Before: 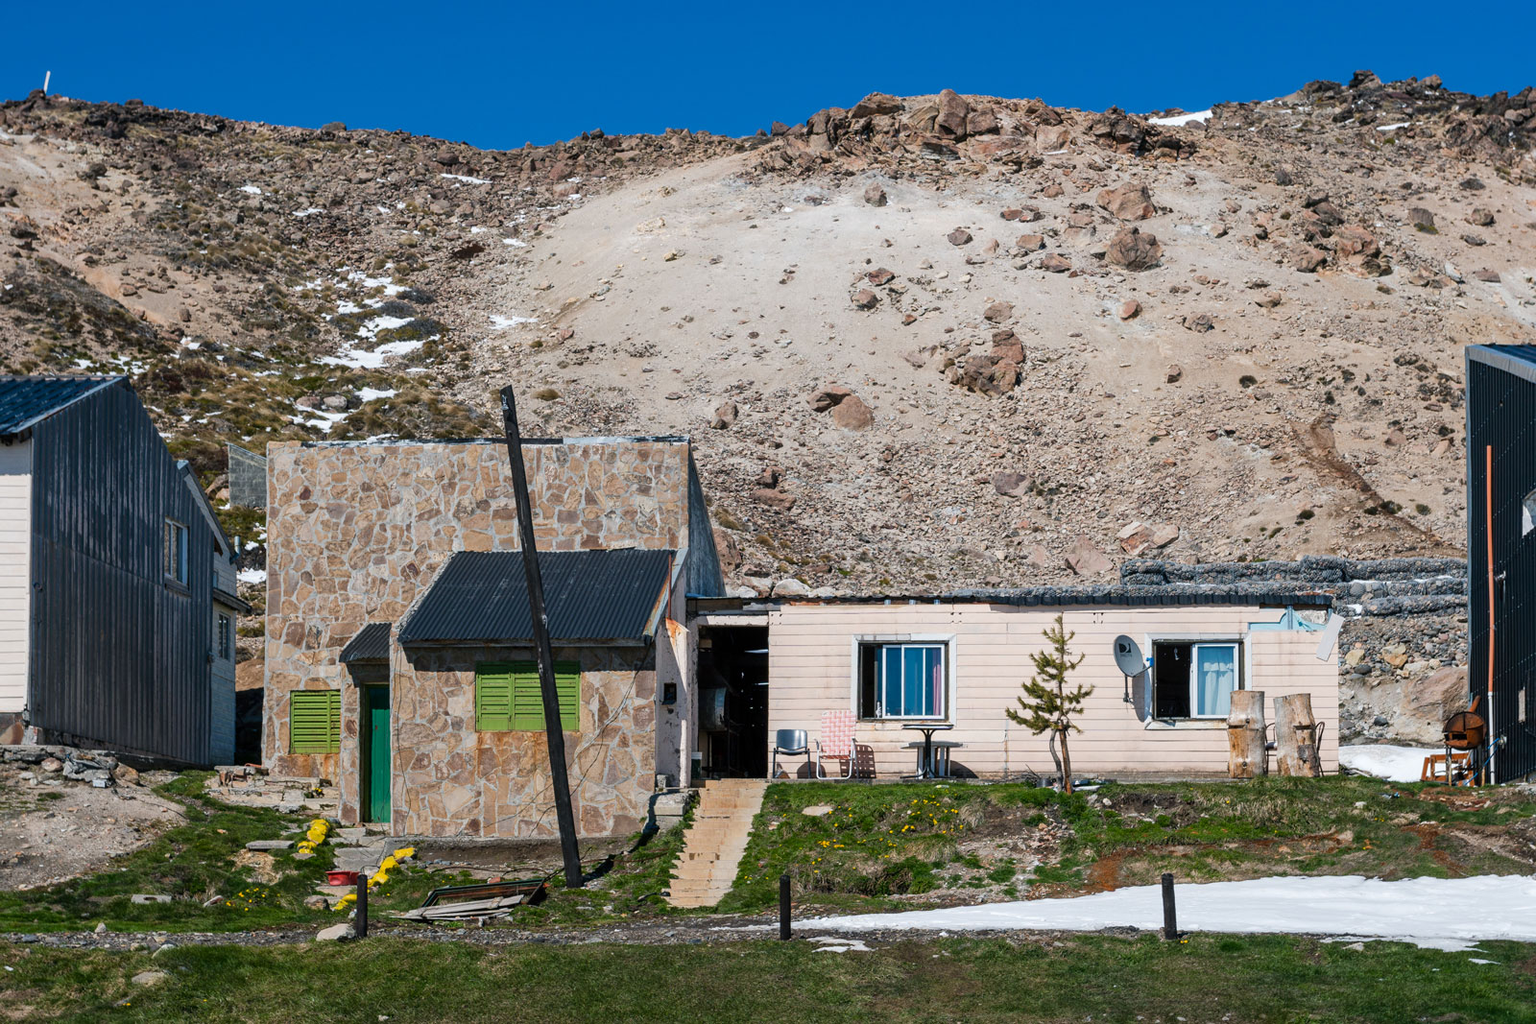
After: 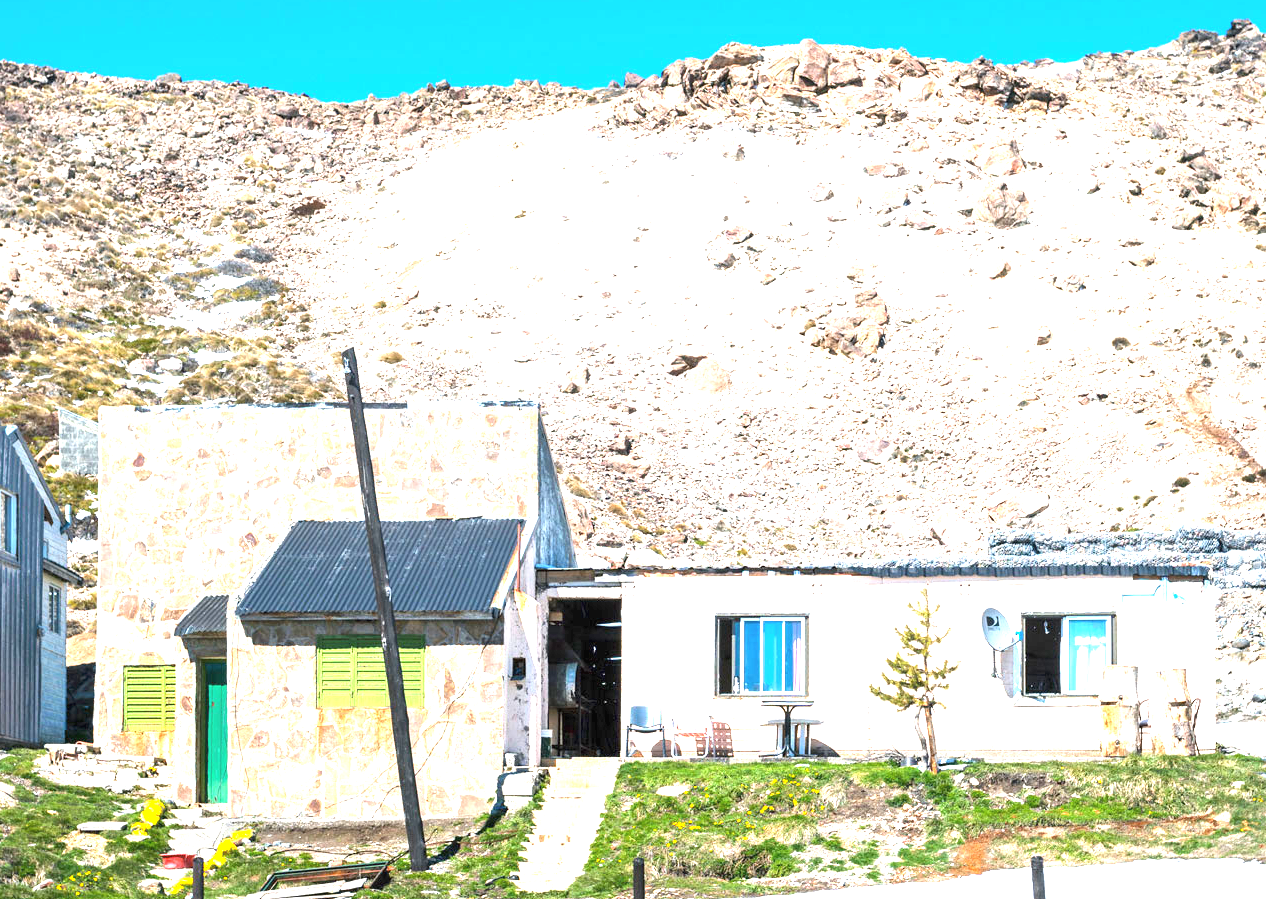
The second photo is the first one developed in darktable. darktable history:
exposure: black level correction 0, exposure 2.43 EV, compensate highlight preservation false
contrast brightness saturation: contrast 0.052, brightness 0.066, saturation 0.009
crop: left 11.235%, top 5.138%, right 9.588%, bottom 10.598%
